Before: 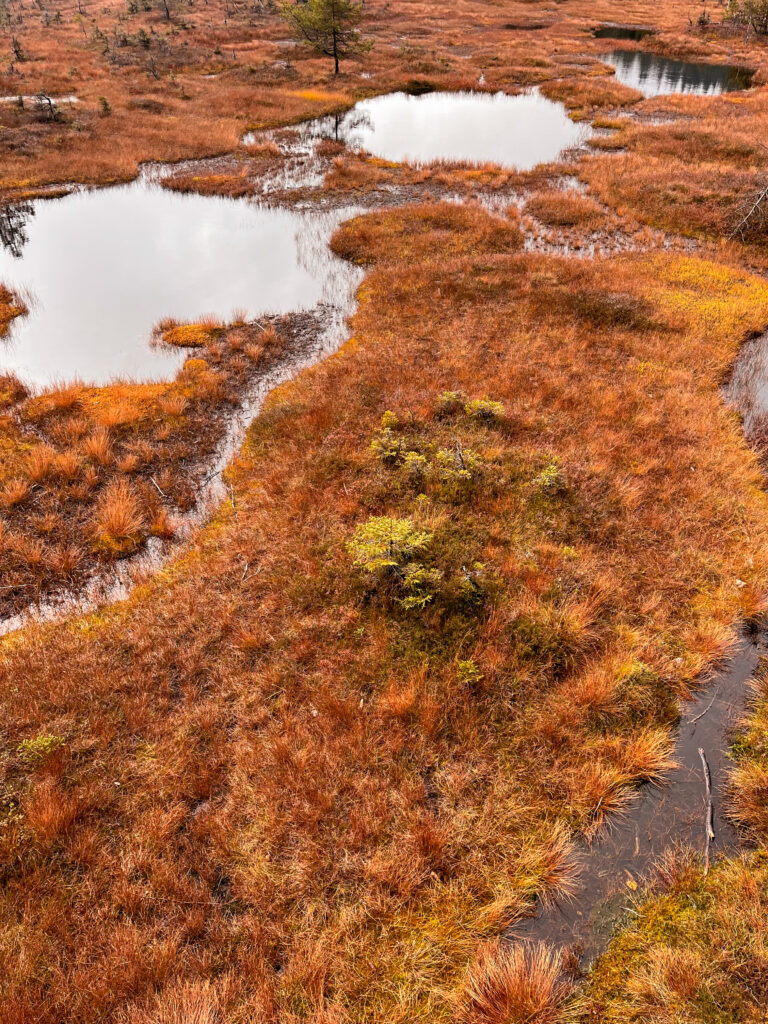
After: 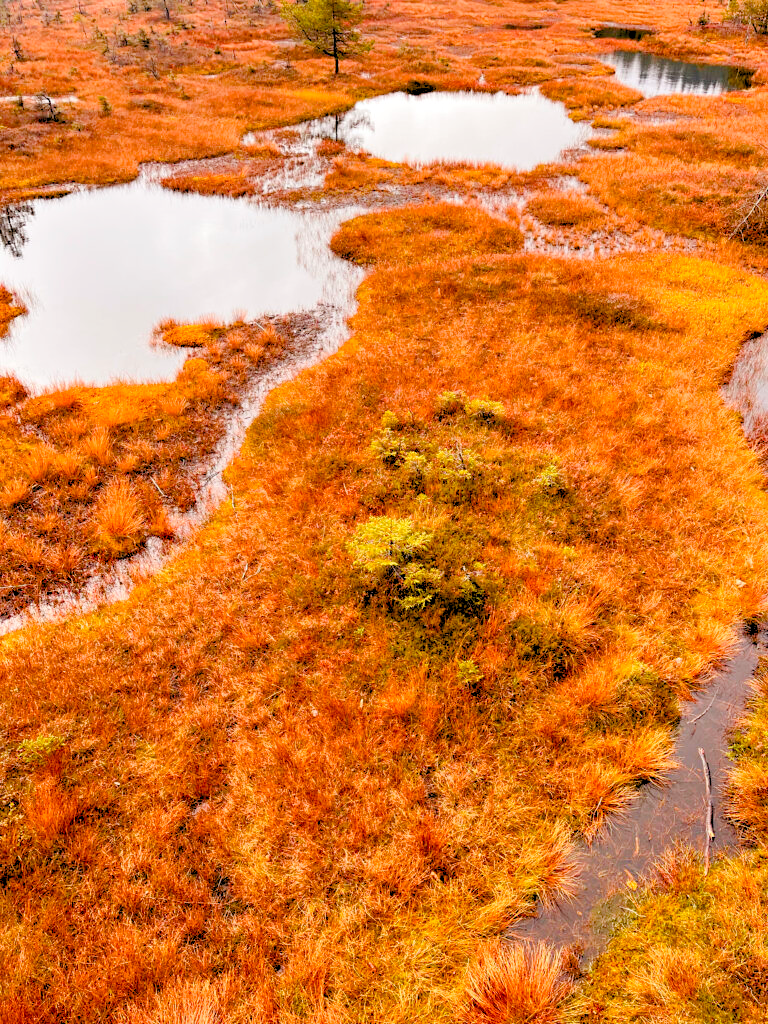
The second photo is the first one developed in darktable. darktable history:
color balance rgb: perceptual saturation grading › global saturation 35%, perceptual saturation grading › highlights -30%, perceptual saturation grading › shadows 35%, perceptual brilliance grading › global brilliance 3%, perceptual brilliance grading › highlights -3%, perceptual brilliance grading › shadows 3%
exposure: compensate highlight preservation false
levels: levels [0.093, 0.434, 0.988]
